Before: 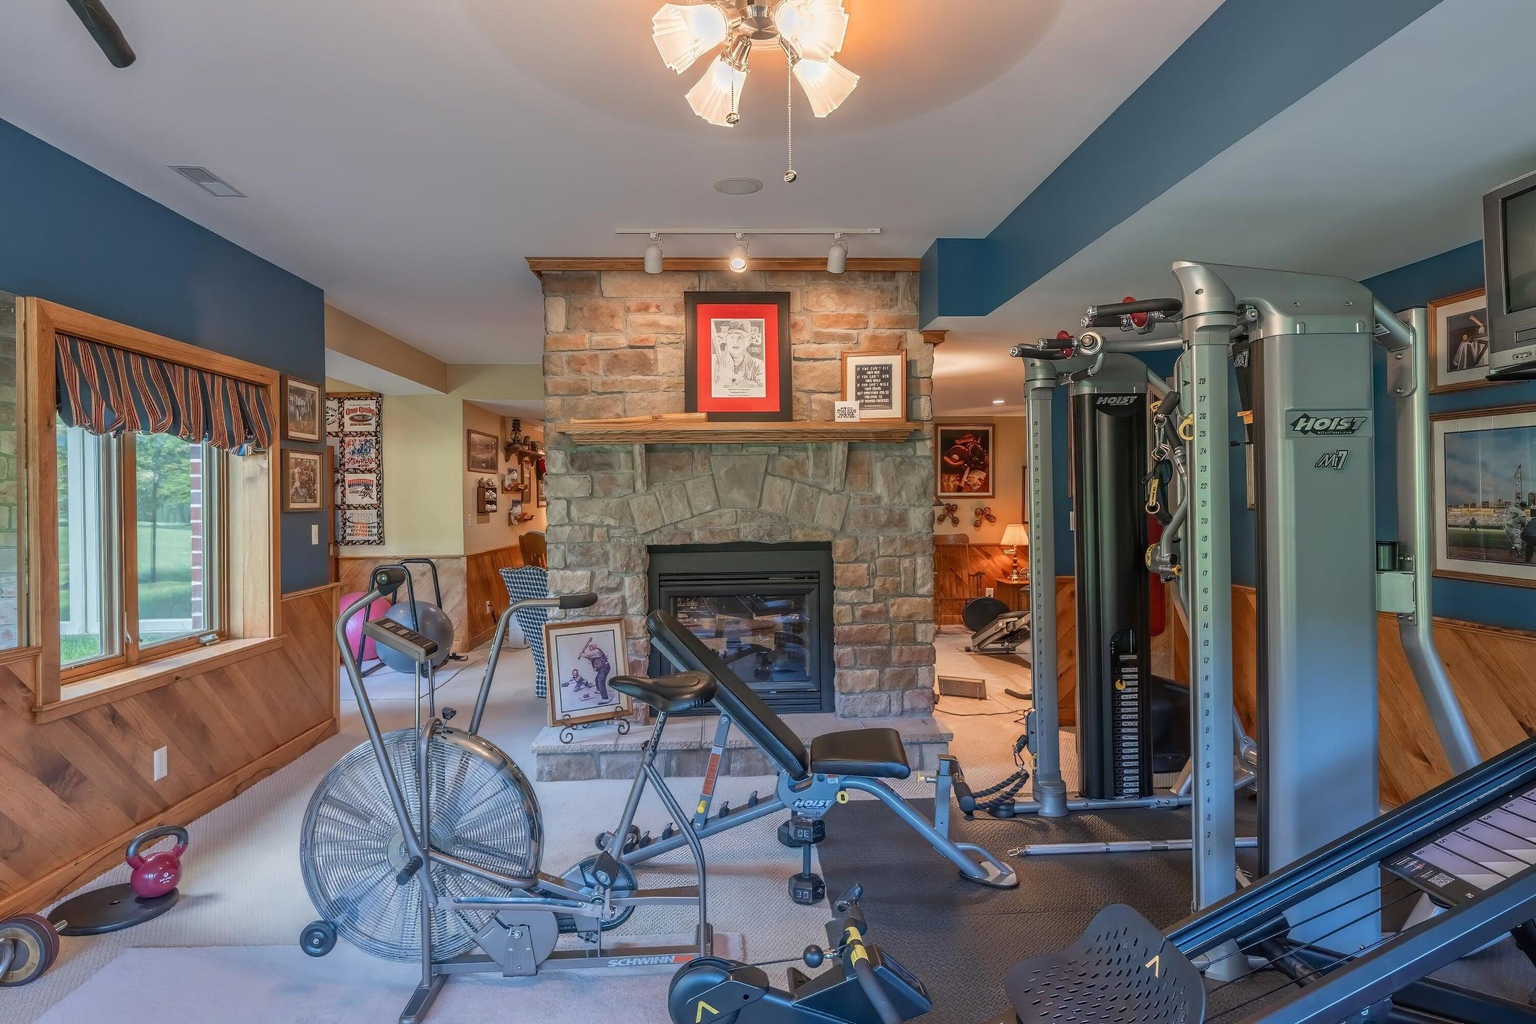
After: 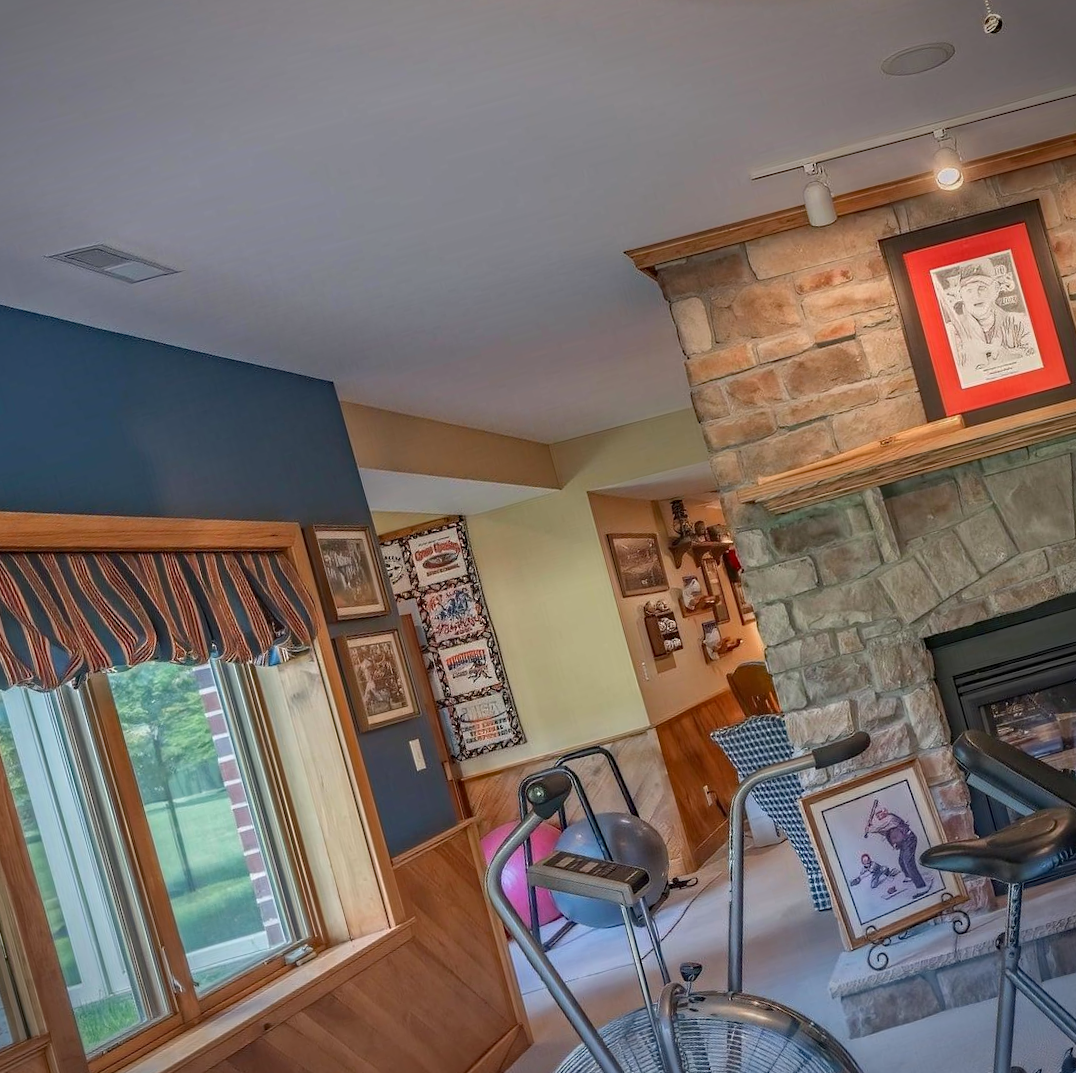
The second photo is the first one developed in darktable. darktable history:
vignetting: fall-off start 97.23%, saturation -0.024, center (-0.033, -0.042), width/height ratio 1.179, unbound false
crop and rotate: left 0%, top 0%, right 50.845%
rotate and perspective: rotation -14.8°, crop left 0.1, crop right 0.903, crop top 0.25, crop bottom 0.748
haze removal: adaptive false
